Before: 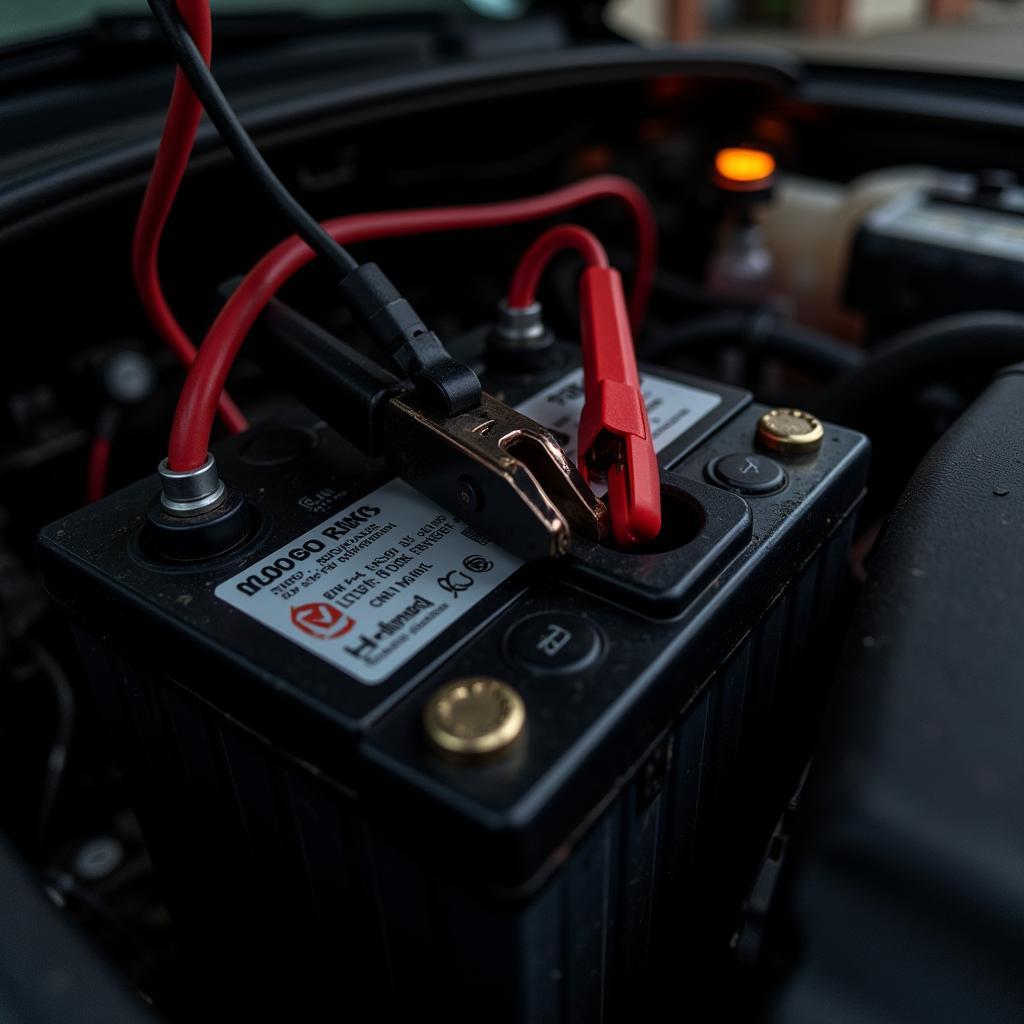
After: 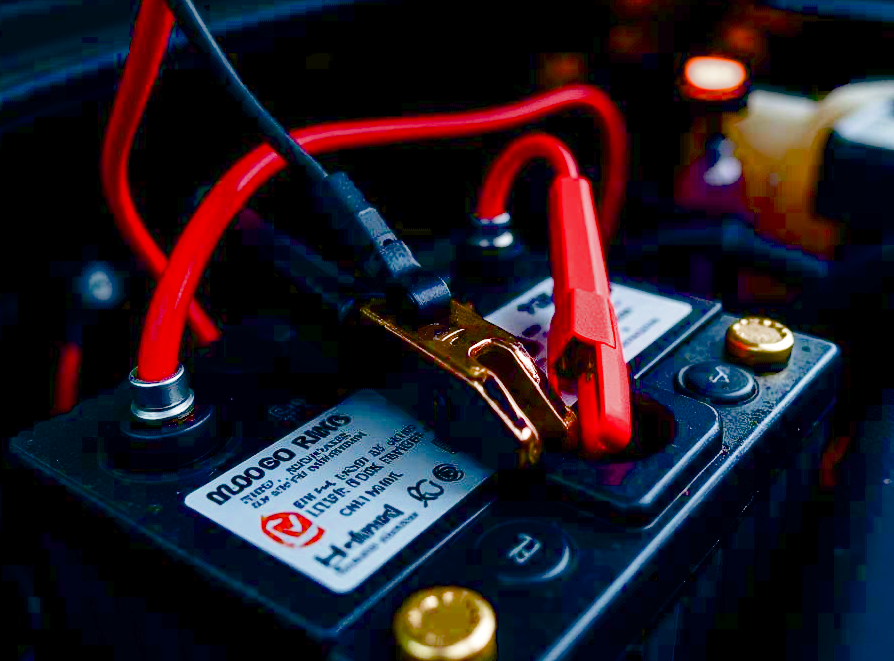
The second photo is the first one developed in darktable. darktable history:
exposure: black level correction 0.04, exposure 0.5 EV, compensate highlight preservation false
crop: left 3.015%, top 8.969%, right 9.647%, bottom 26.457%
filmic rgb: middle gray luminance 4.29%, black relative exposure -13 EV, white relative exposure 5 EV, threshold 6 EV, target black luminance 0%, hardness 5.19, latitude 59.69%, contrast 0.767, highlights saturation mix 5%, shadows ↔ highlights balance 25.95%, add noise in highlights 0, color science v3 (2019), use custom middle-gray values true, iterations of high-quality reconstruction 0, contrast in highlights soft, enable highlight reconstruction true
